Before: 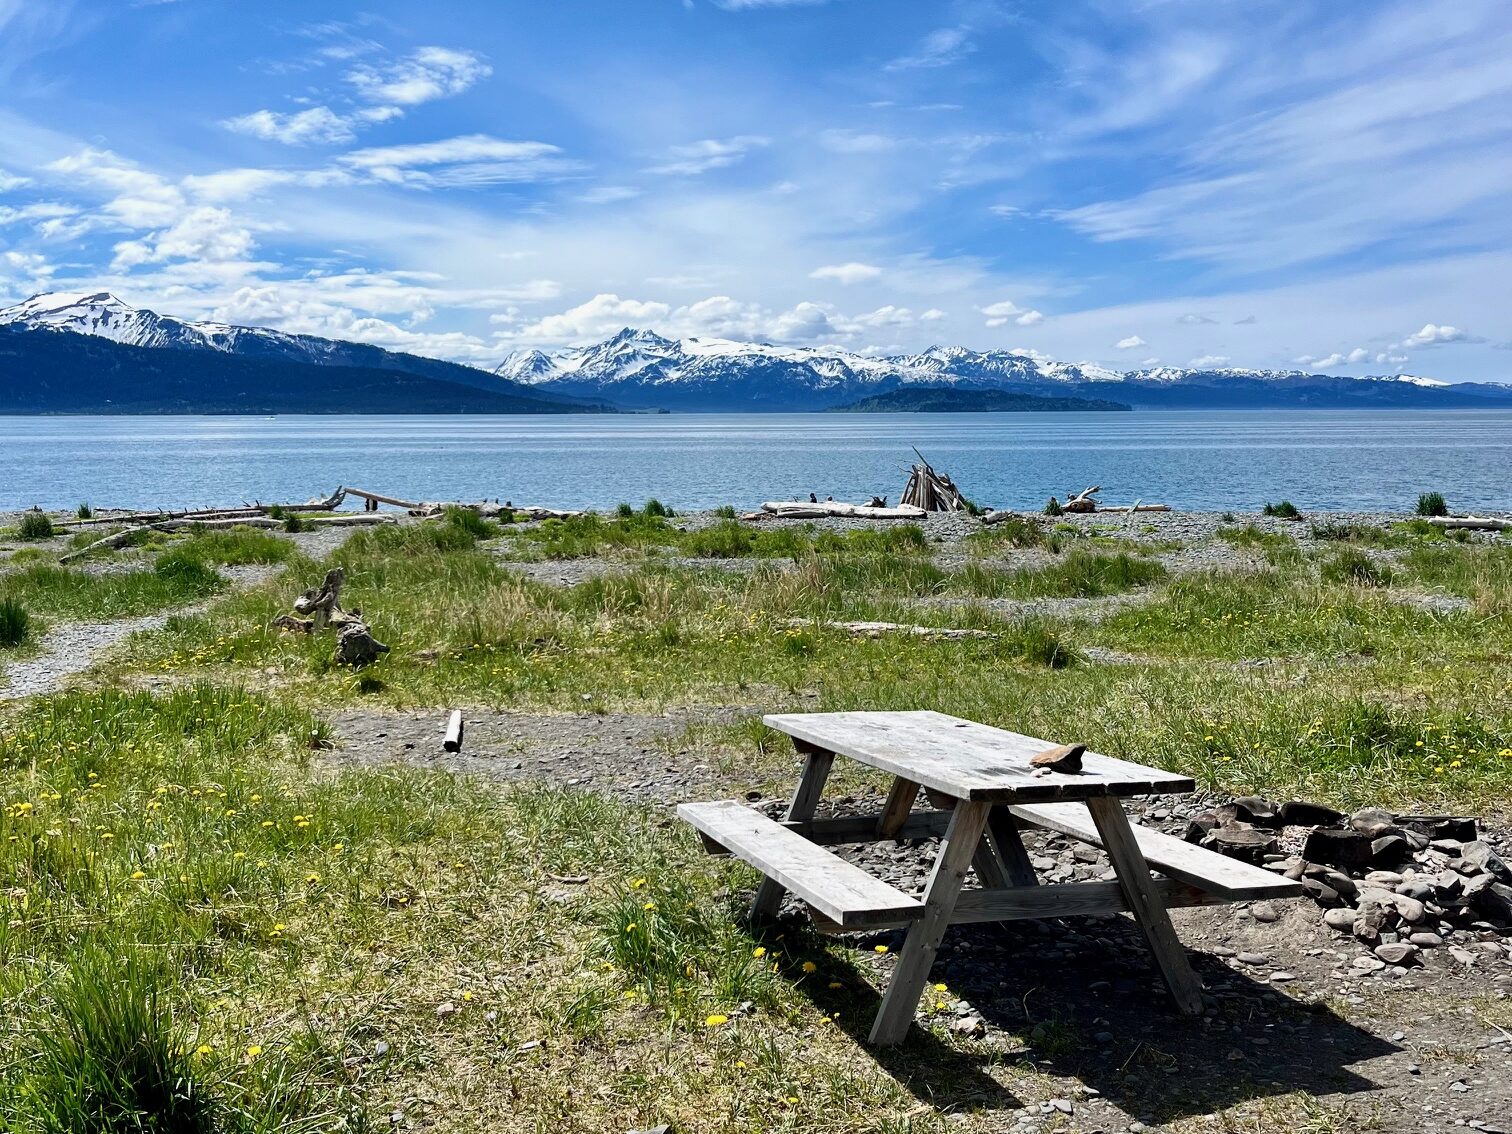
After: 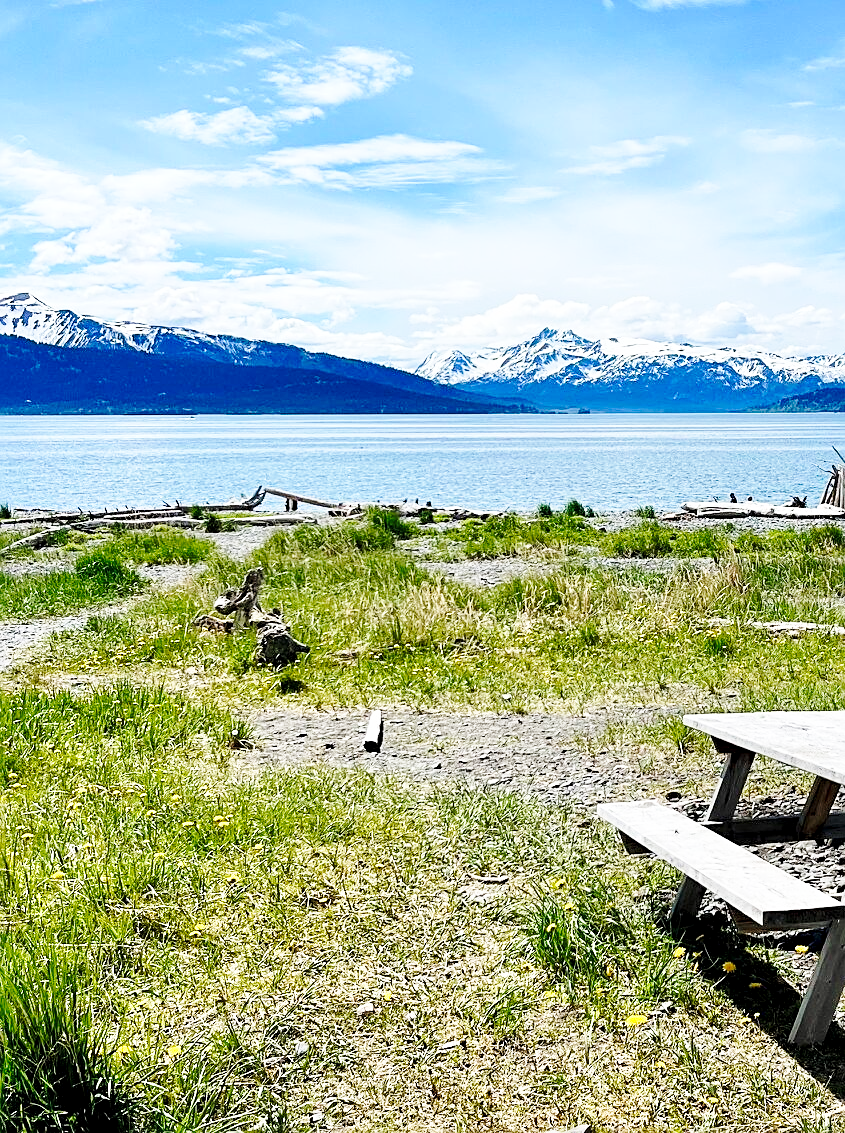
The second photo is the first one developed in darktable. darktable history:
contrast brightness saturation: contrast 0.052, brightness 0.056, saturation 0.008
base curve: curves: ch0 [(0, 0) (0.032, 0.037) (0.105, 0.228) (0.435, 0.76) (0.856, 0.983) (1, 1)], preserve colors none
crop: left 5.349%, right 38.707%
sharpen: on, module defaults
